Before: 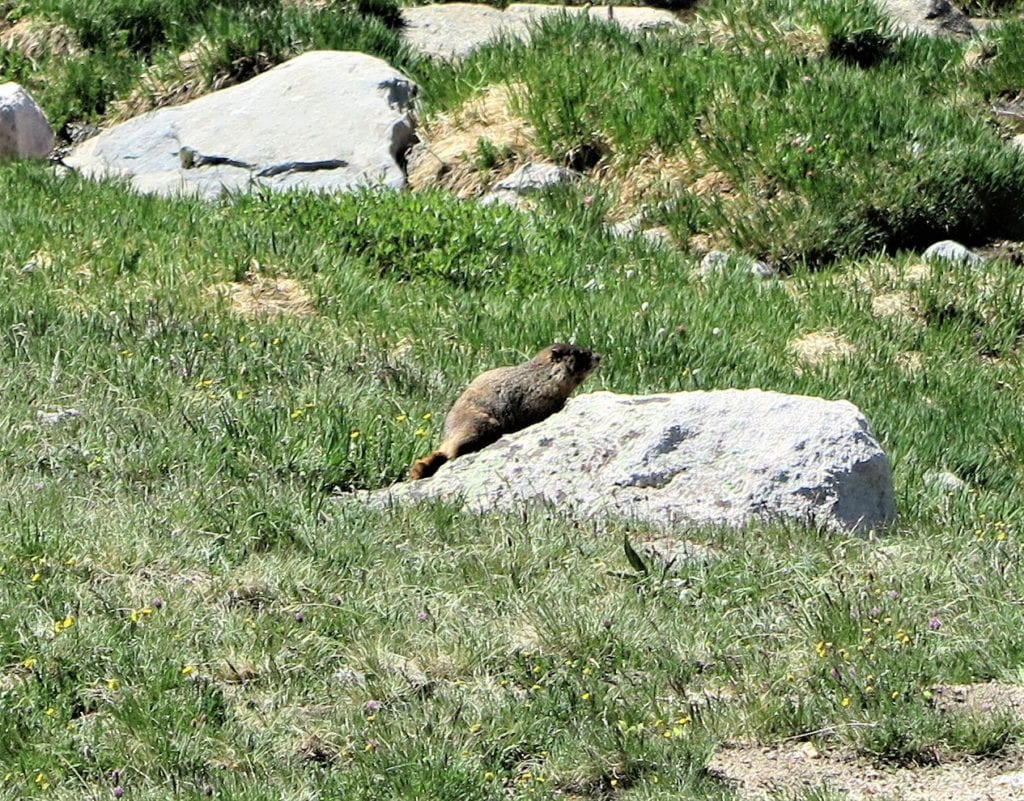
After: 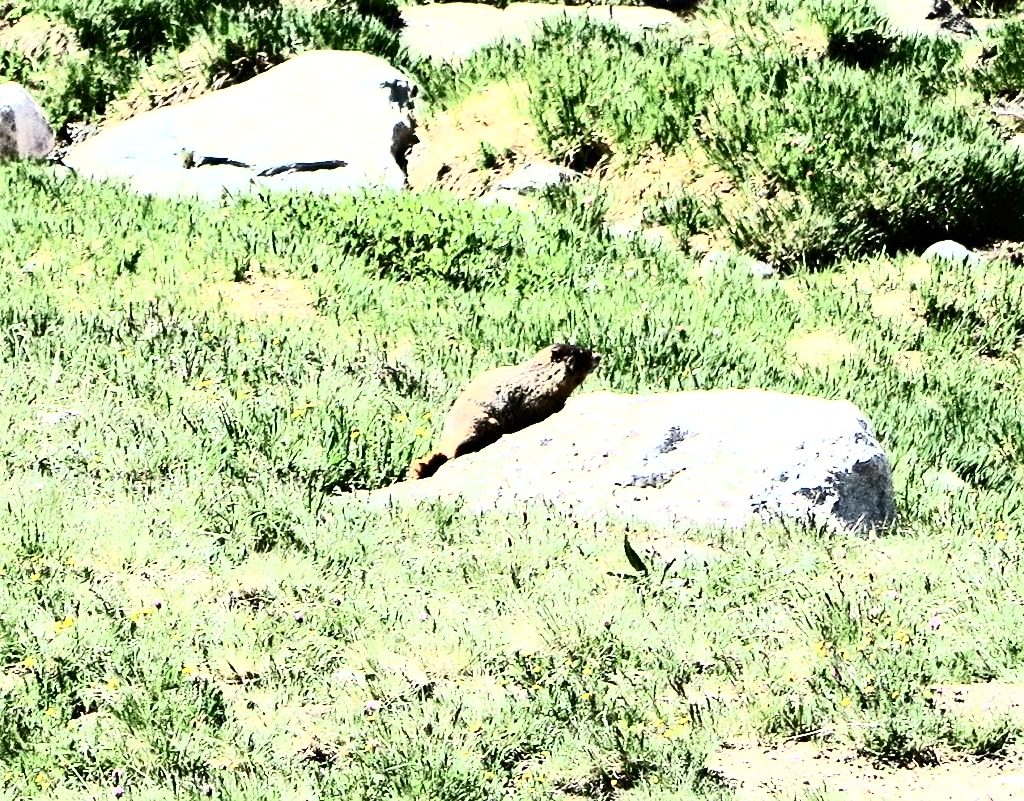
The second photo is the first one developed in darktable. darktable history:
contrast brightness saturation: contrast 0.93, brightness 0.2
exposure: exposure 0.574 EV, compensate highlight preservation false
